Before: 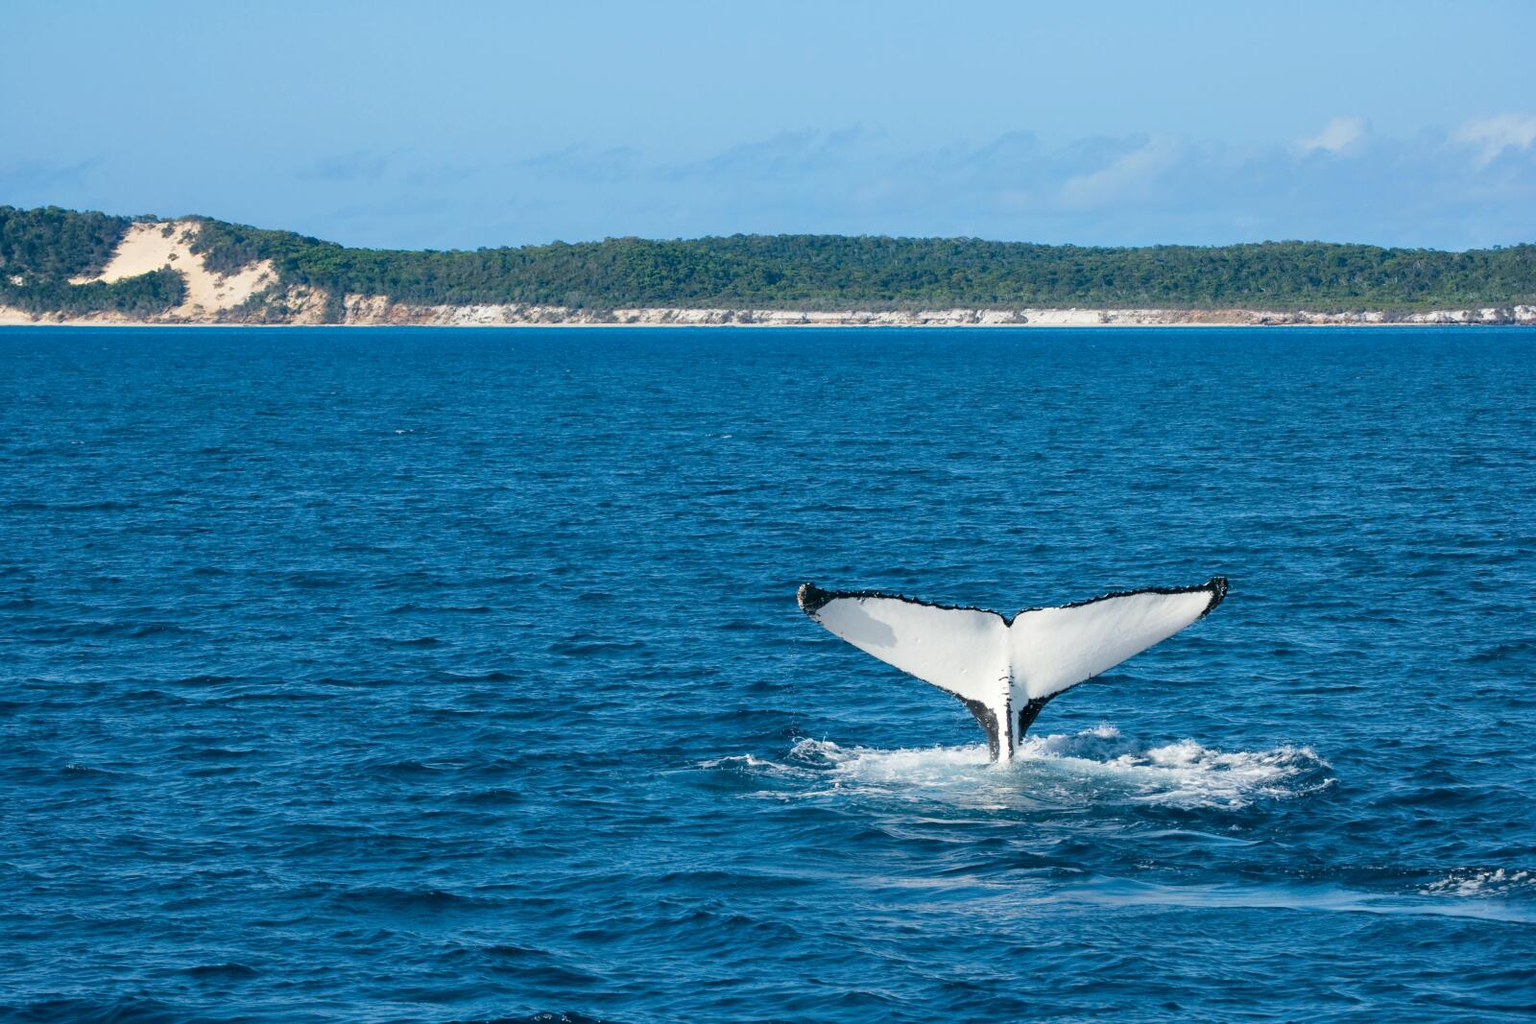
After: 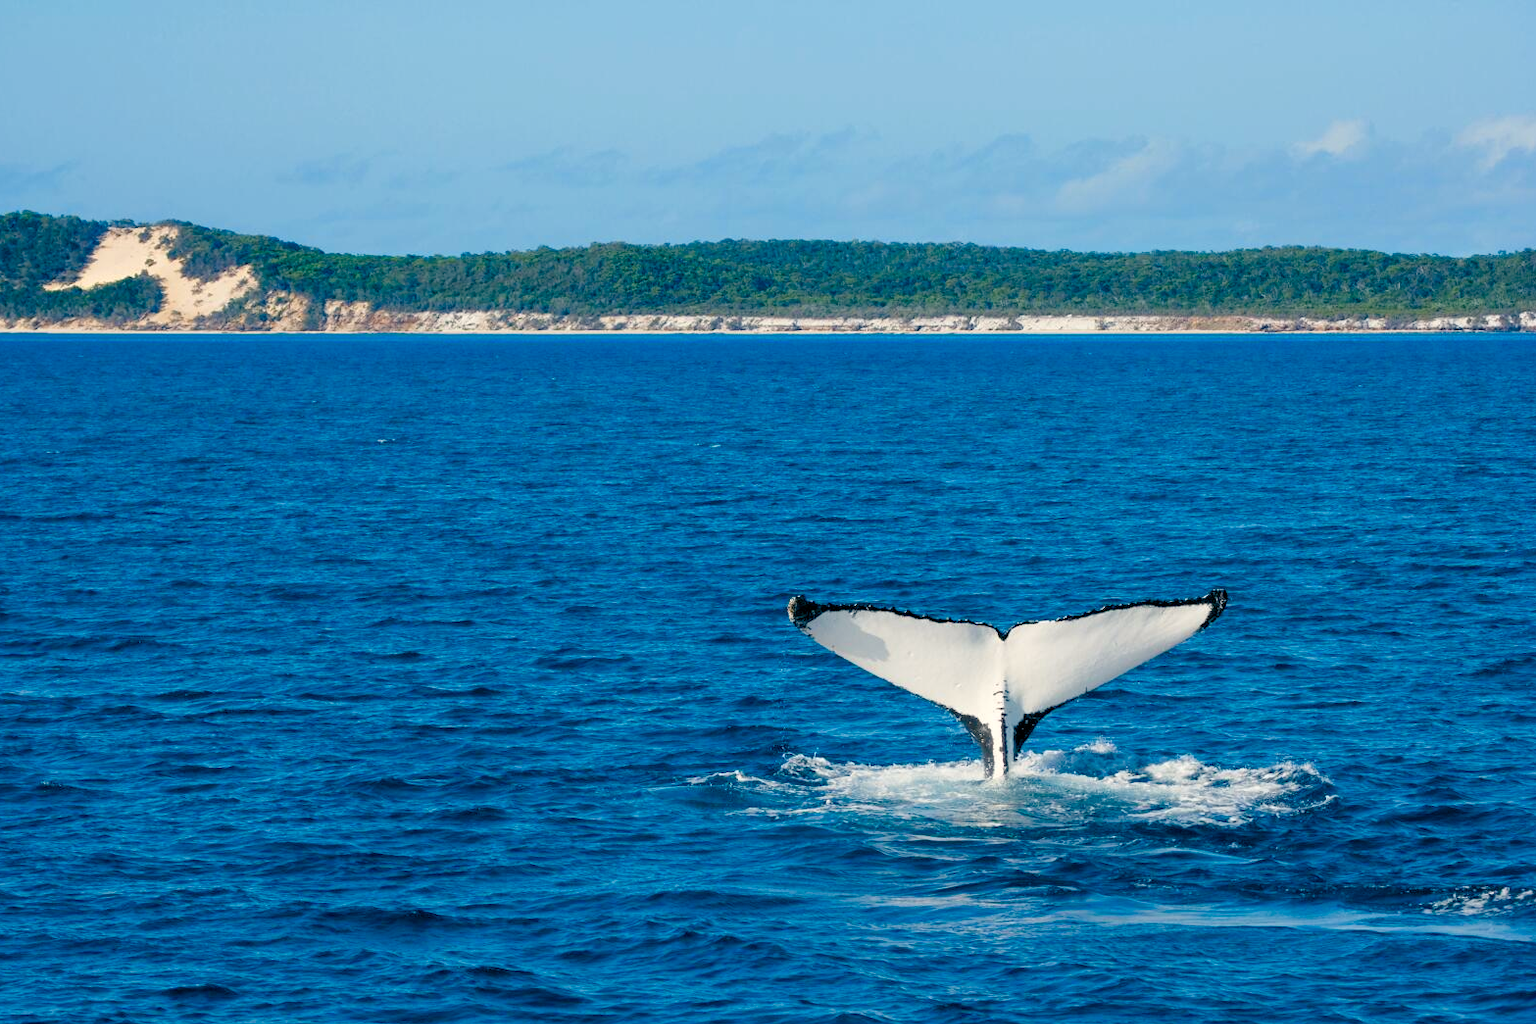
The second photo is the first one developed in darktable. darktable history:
color balance rgb: shadows lift › chroma 1%, shadows lift › hue 240.84°, highlights gain › chroma 2%, highlights gain › hue 73.2°, global offset › luminance -0.5%, perceptual saturation grading › global saturation 20%, perceptual saturation grading › highlights -25%, perceptual saturation grading › shadows 50%, global vibrance 15%
crop: left 1.743%, right 0.268%, bottom 2.011%
